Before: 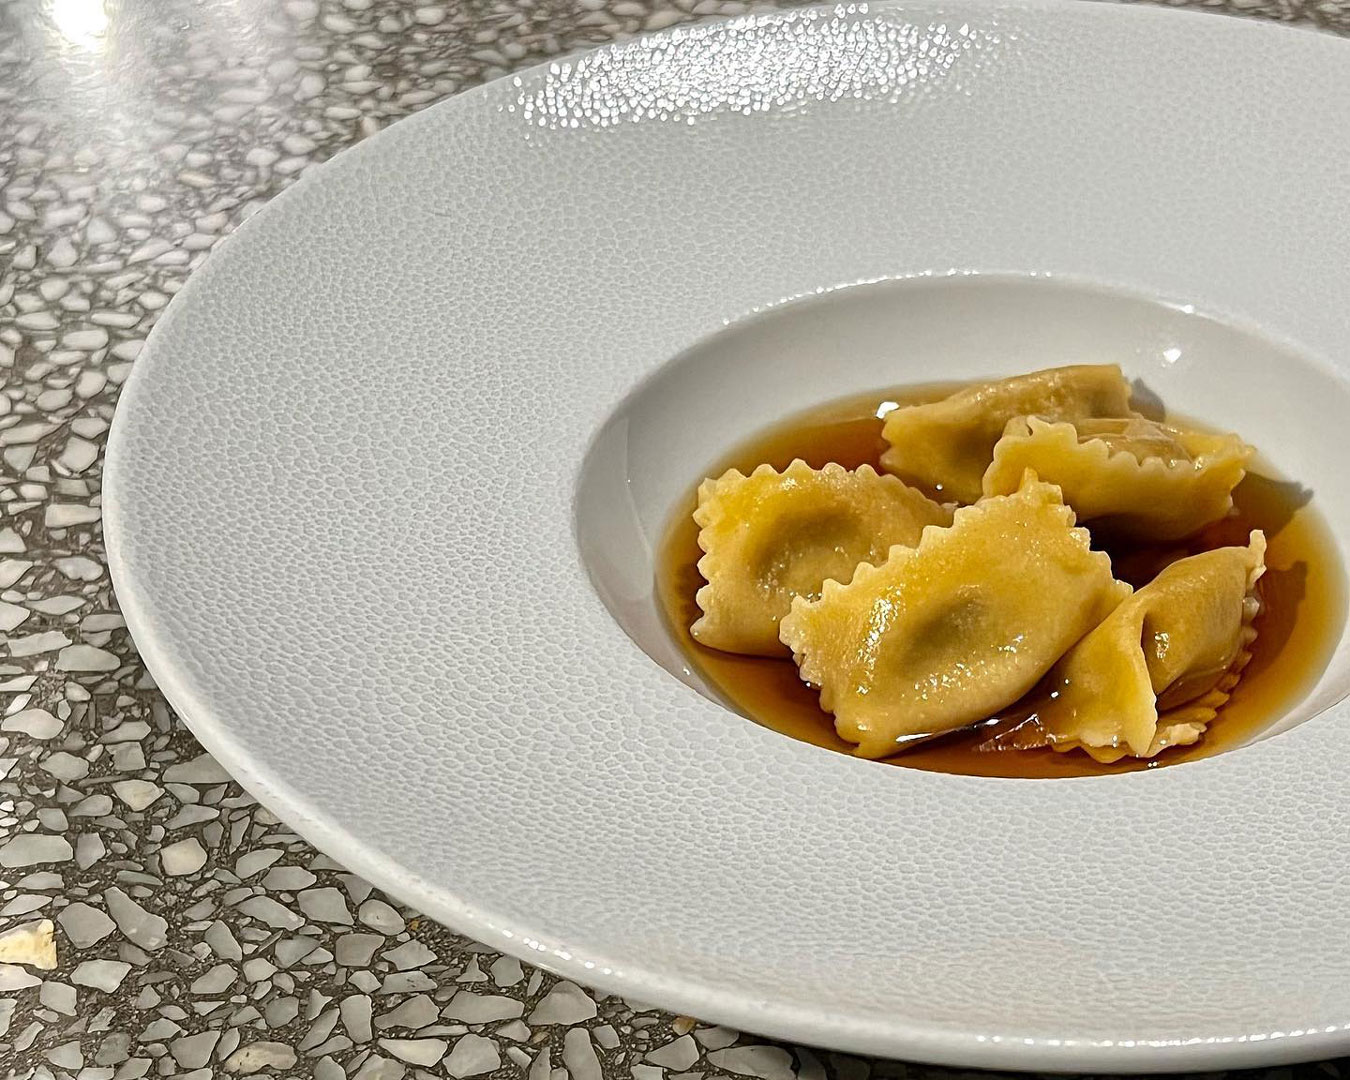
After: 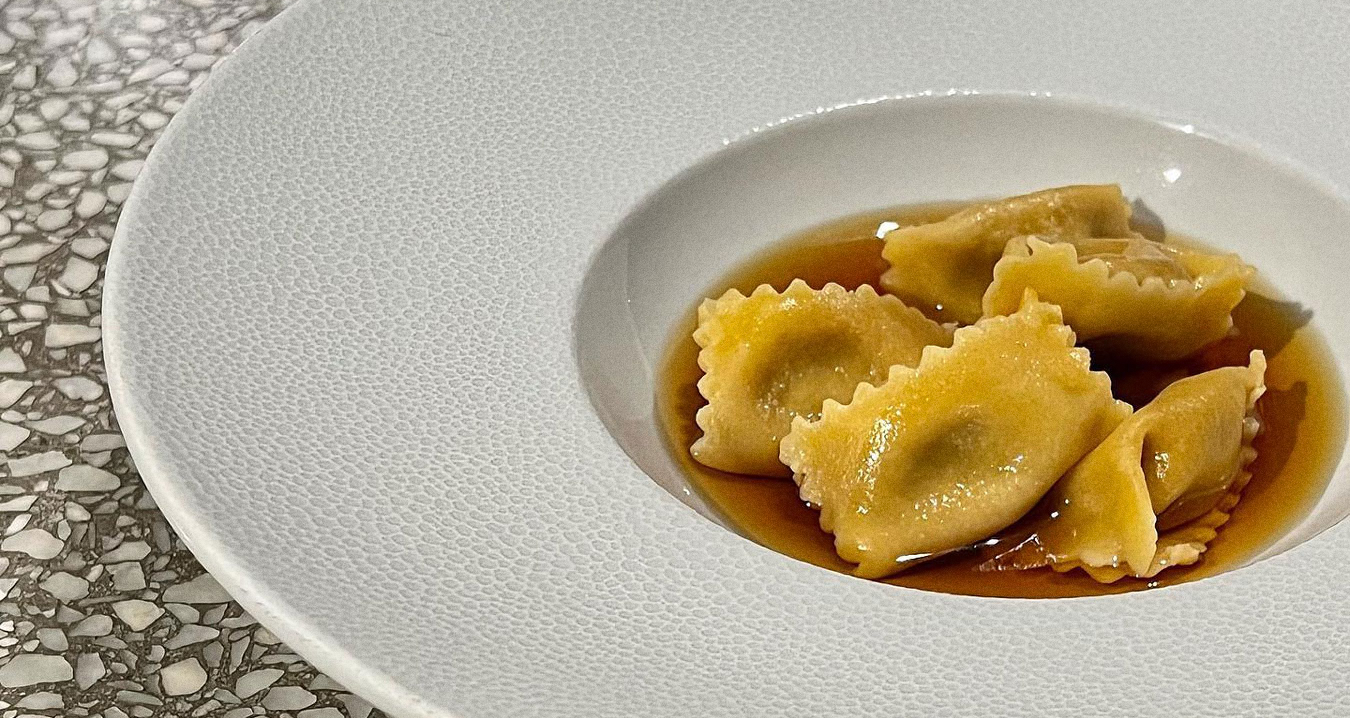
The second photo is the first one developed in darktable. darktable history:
crop: top 16.727%, bottom 16.727%
grain: coarseness 0.09 ISO
